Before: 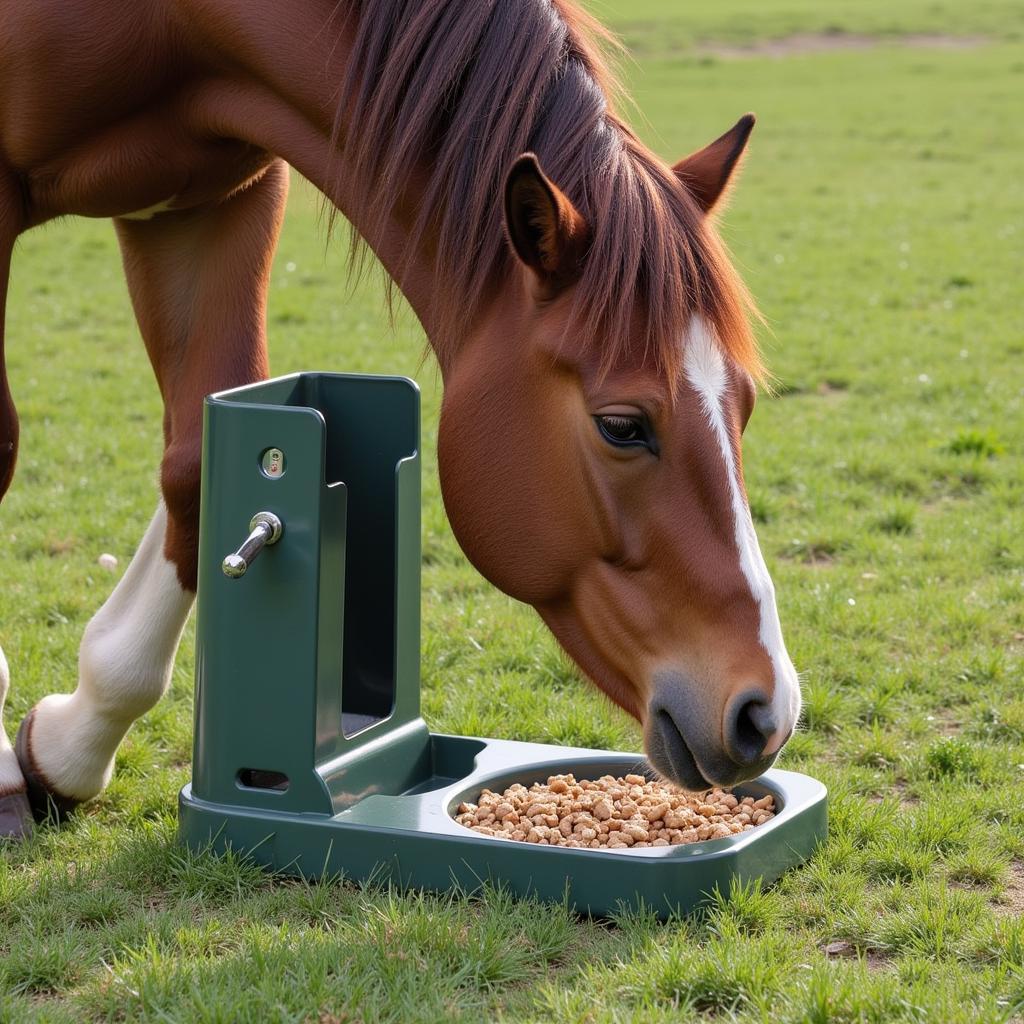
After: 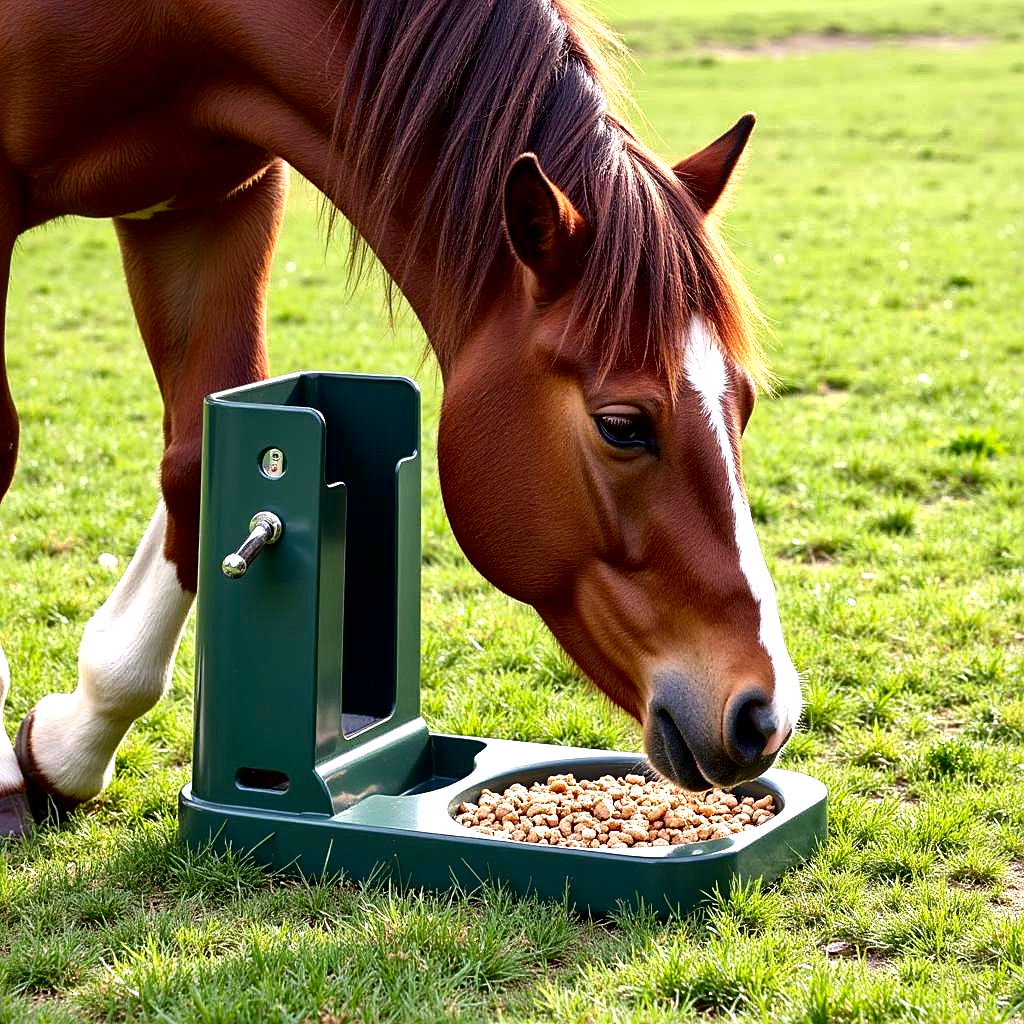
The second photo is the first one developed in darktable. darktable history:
exposure: black level correction 0.001, exposure 0.959 EV, compensate exposure bias true, compensate highlight preservation false
local contrast: mode bilateral grid, contrast 24, coarseness 61, detail 152%, midtone range 0.2
contrast brightness saturation: contrast 0.099, brightness -0.266, saturation 0.138
sharpen: on, module defaults
